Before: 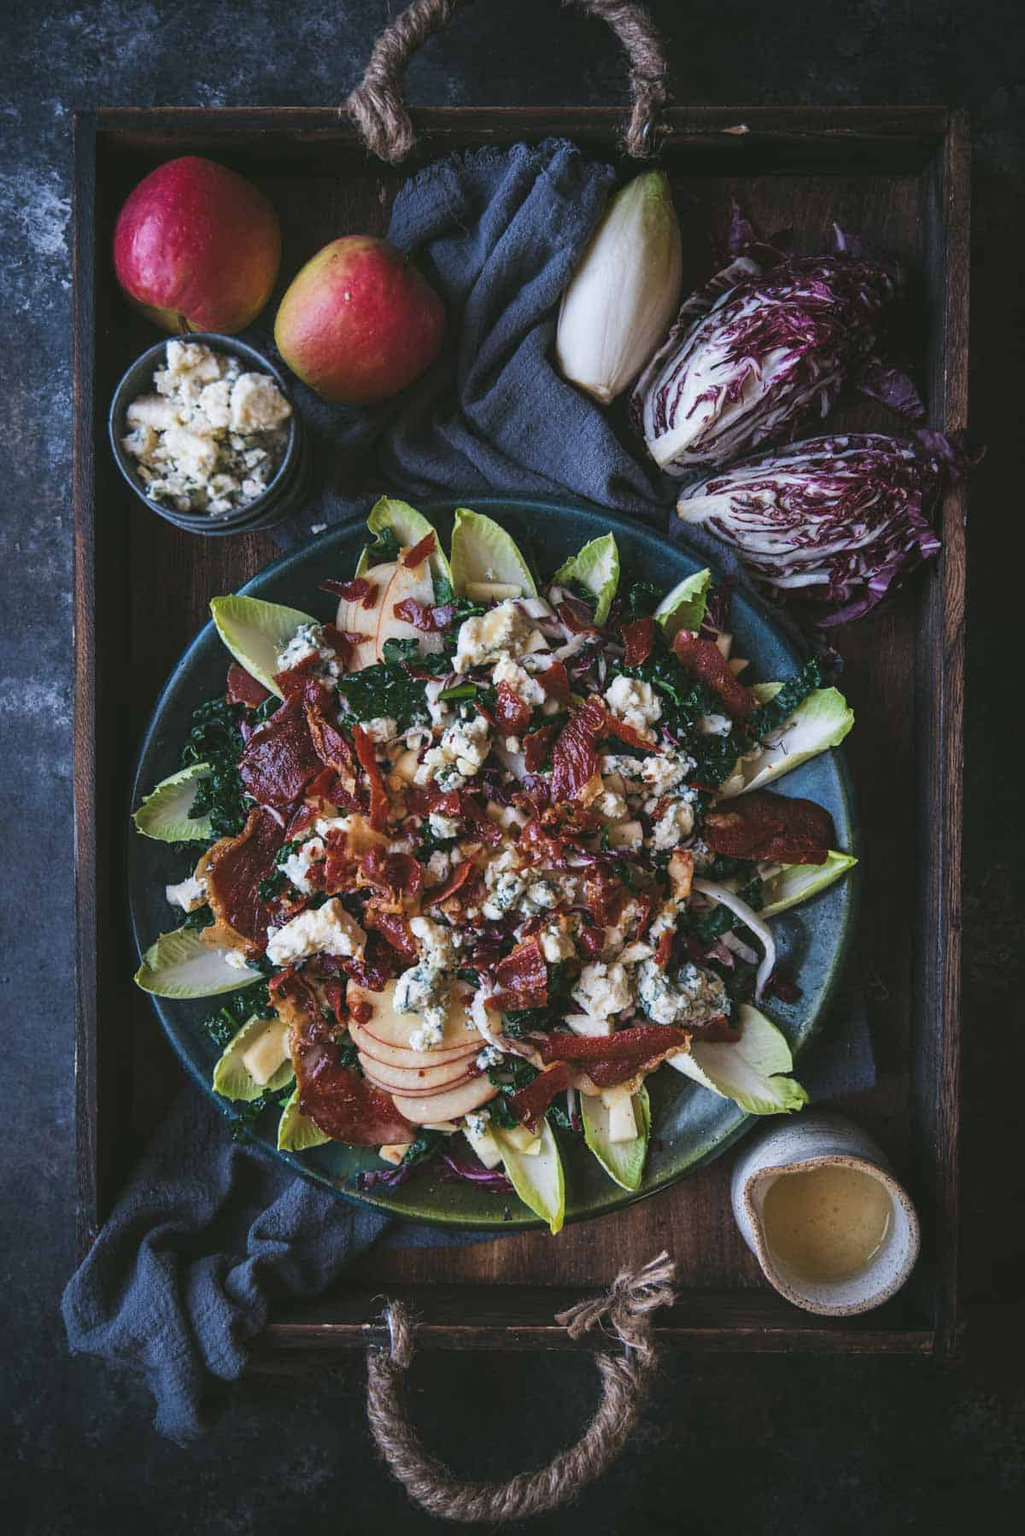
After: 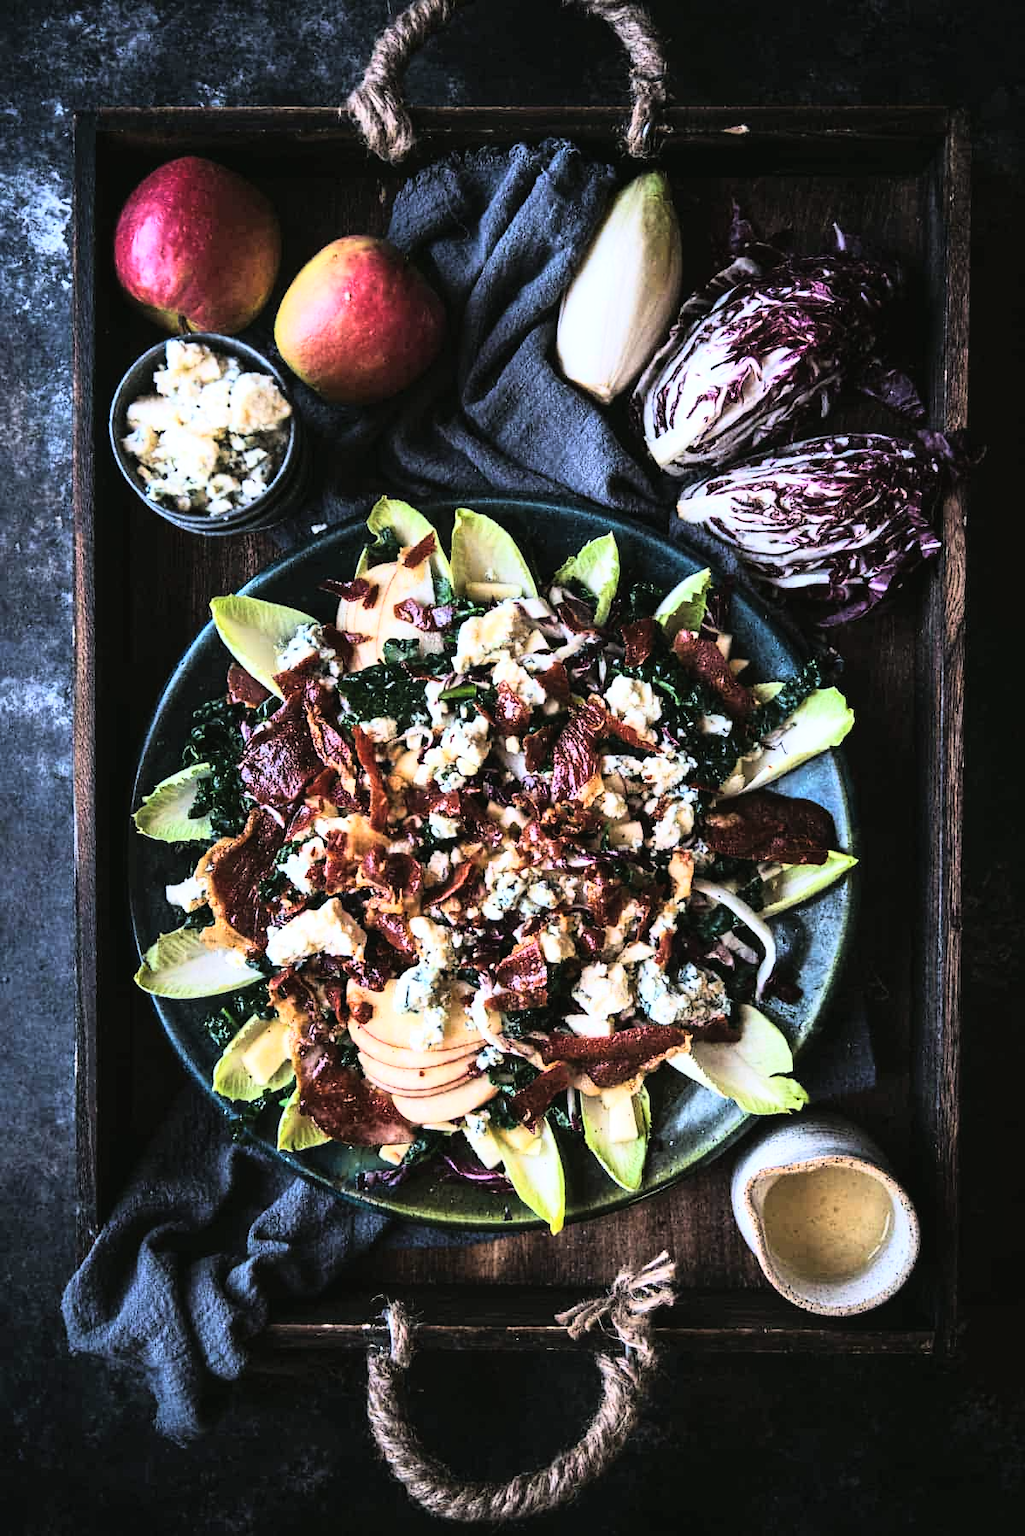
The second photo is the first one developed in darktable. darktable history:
shadows and highlights: shadows 12, white point adjustment 1.2, highlights -0.36, soften with gaussian
rgb curve: curves: ch0 [(0, 0) (0.21, 0.15) (0.24, 0.21) (0.5, 0.75) (0.75, 0.96) (0.89, 0.99) (1, 1)]; ch1 [(0, 0.02) (0.21, 0.13) (0.25, 0.2) (0.5, 0.67) (0.75, 0.9) (0.89, 0.97) (1, 1)]; ch2 [(0, 0.02) (0.21, 0.13) (0.25, 0.2) (0.5, 0.67) (0.75, 0.9) (0.89, 0.97) (1, 1)], compensate middle gray true
